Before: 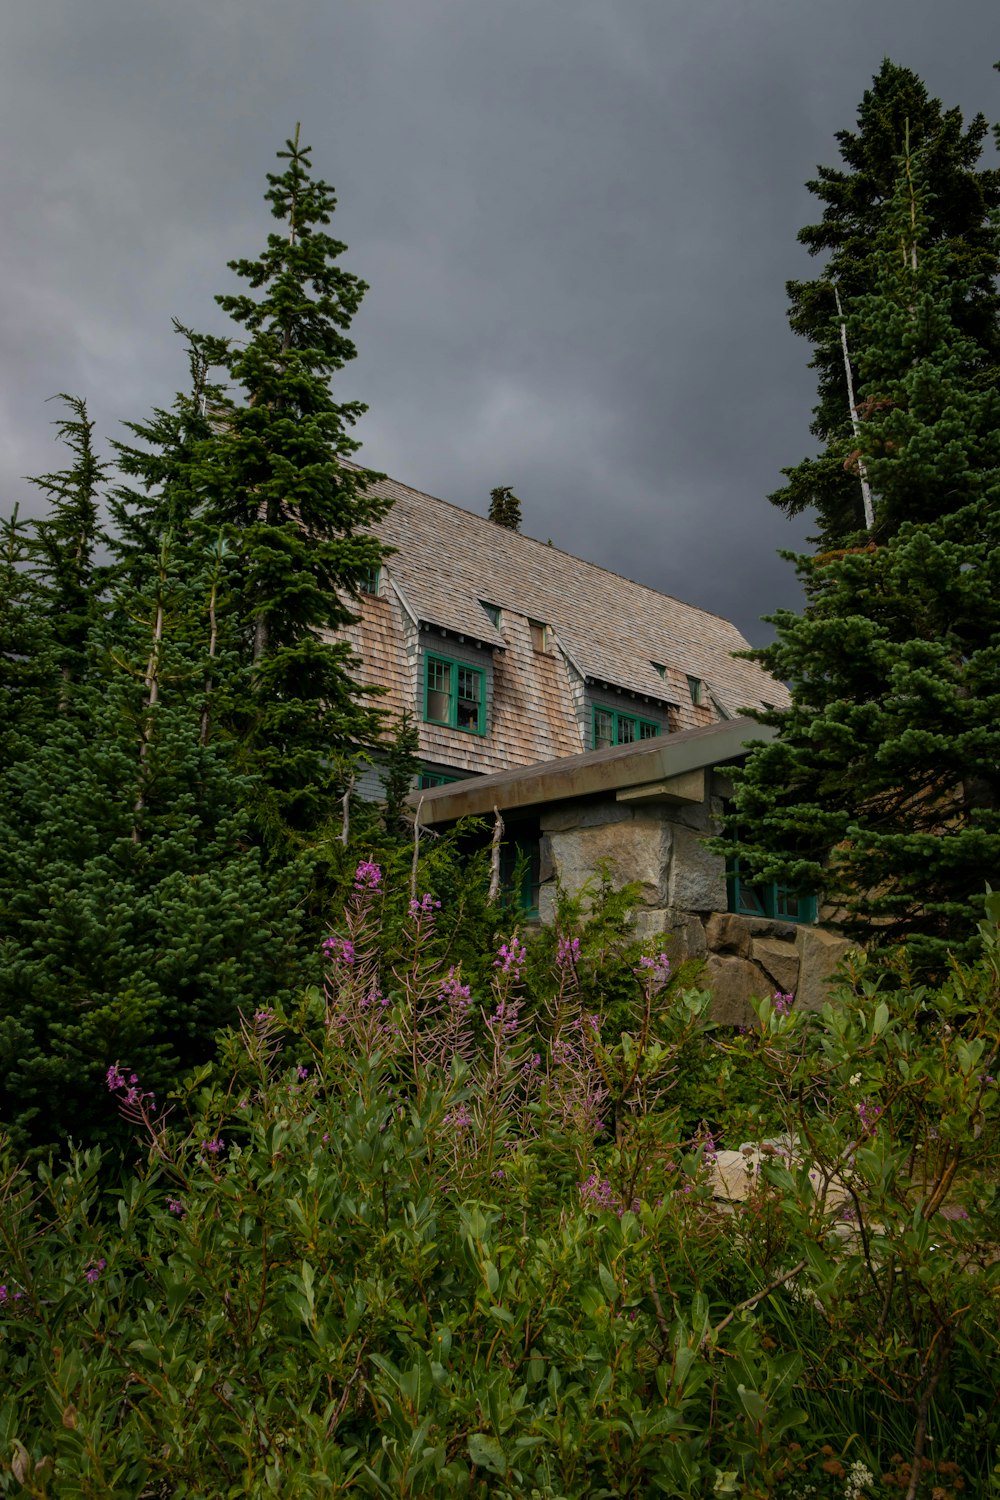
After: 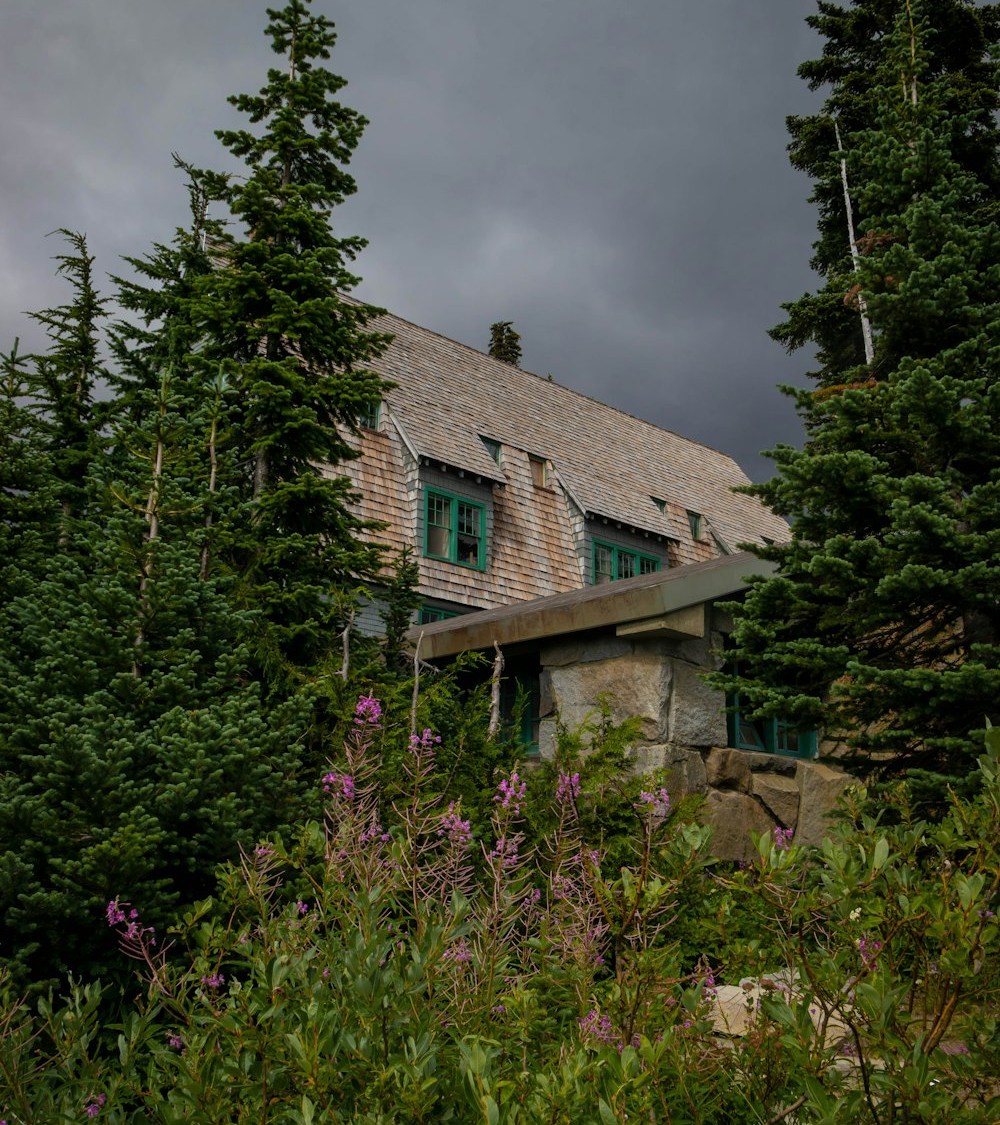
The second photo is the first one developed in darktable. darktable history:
crop: top 11.026%, bottom 13.947%
shadows and highlights: shadows 17.8, highlights -84.32, soften with gaussian
